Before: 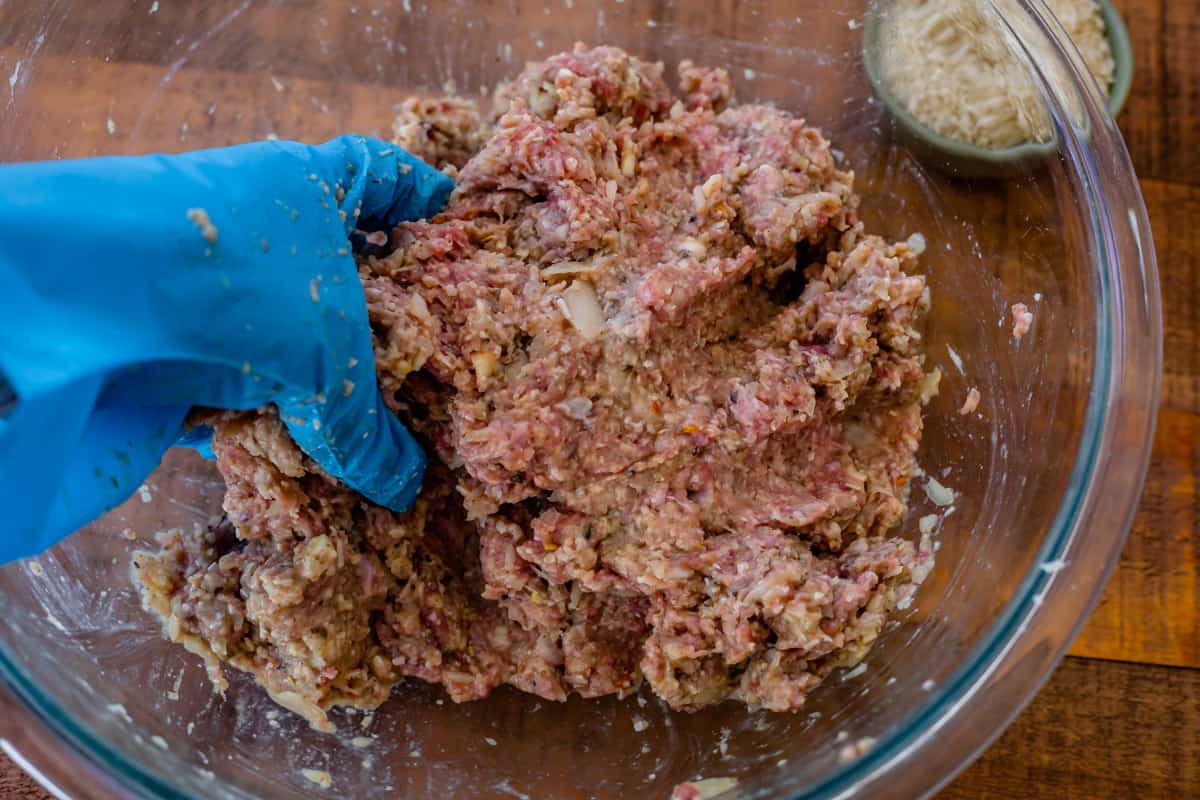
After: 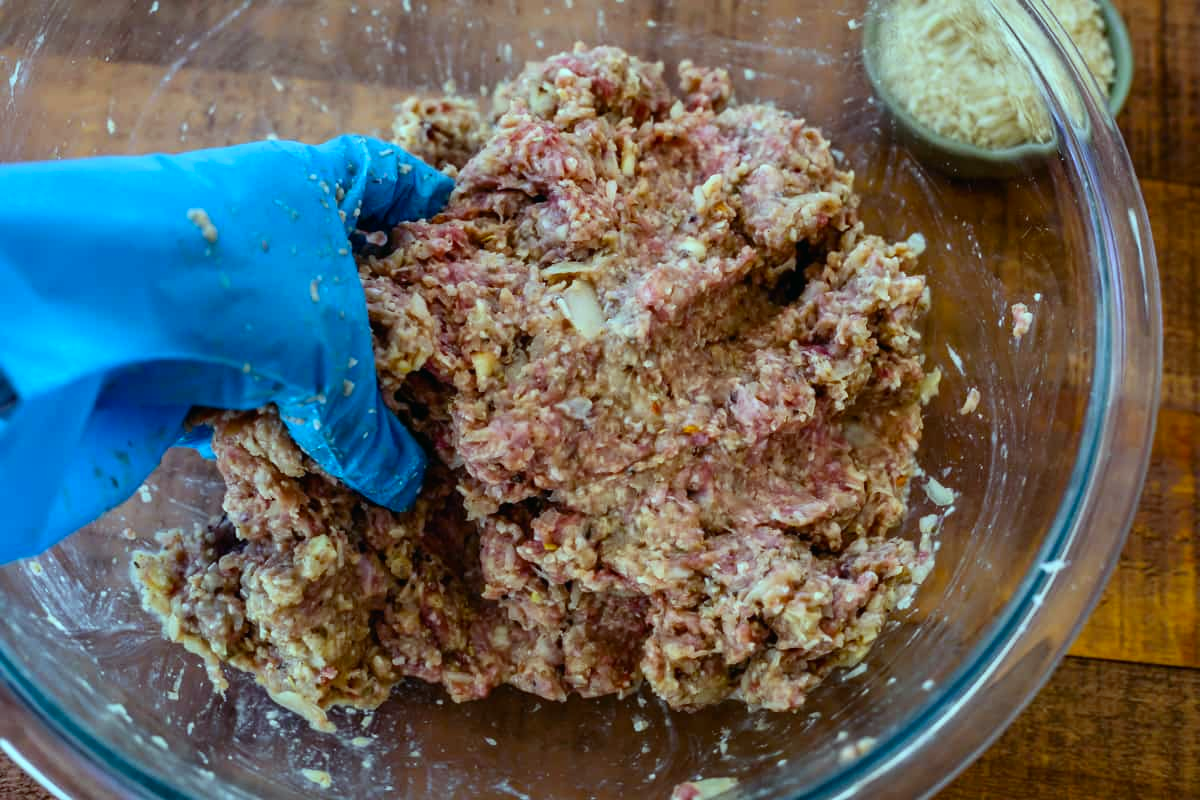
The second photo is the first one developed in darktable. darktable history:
tone equalizer: -8 EV -0.002 EV, -7 EV 0.005 EV, -6 EV -0.009 EV, -5 EV 0.011 EV, -4 EV -0.012 EV, -3 EV 0.007 EV, -2 EV -0.062 EV, -1 EV -0.293 EV, +0 EV -0.582 EV, smoothing diameter 2%, edges refinement/feathering 20, mask exposure compensation -1.57 EV, filter diffusion 5
color balance: mode lift, gamma, gain (sRGB), lift [0.997, 0.979, 1.021, 1.011], gamma [1, 1.084, 0.916, 0.998], gain [1, 0.87, 1.13, 1.101], contrast 4.55%, contrast fulcrum 38.24%, output saturation 104.09%
contrast brightness saturation: contrast 0.15, brightness 0.05
color balance rgb: perceptual saturation grading › global saturation 10%, global vibrance 10%
